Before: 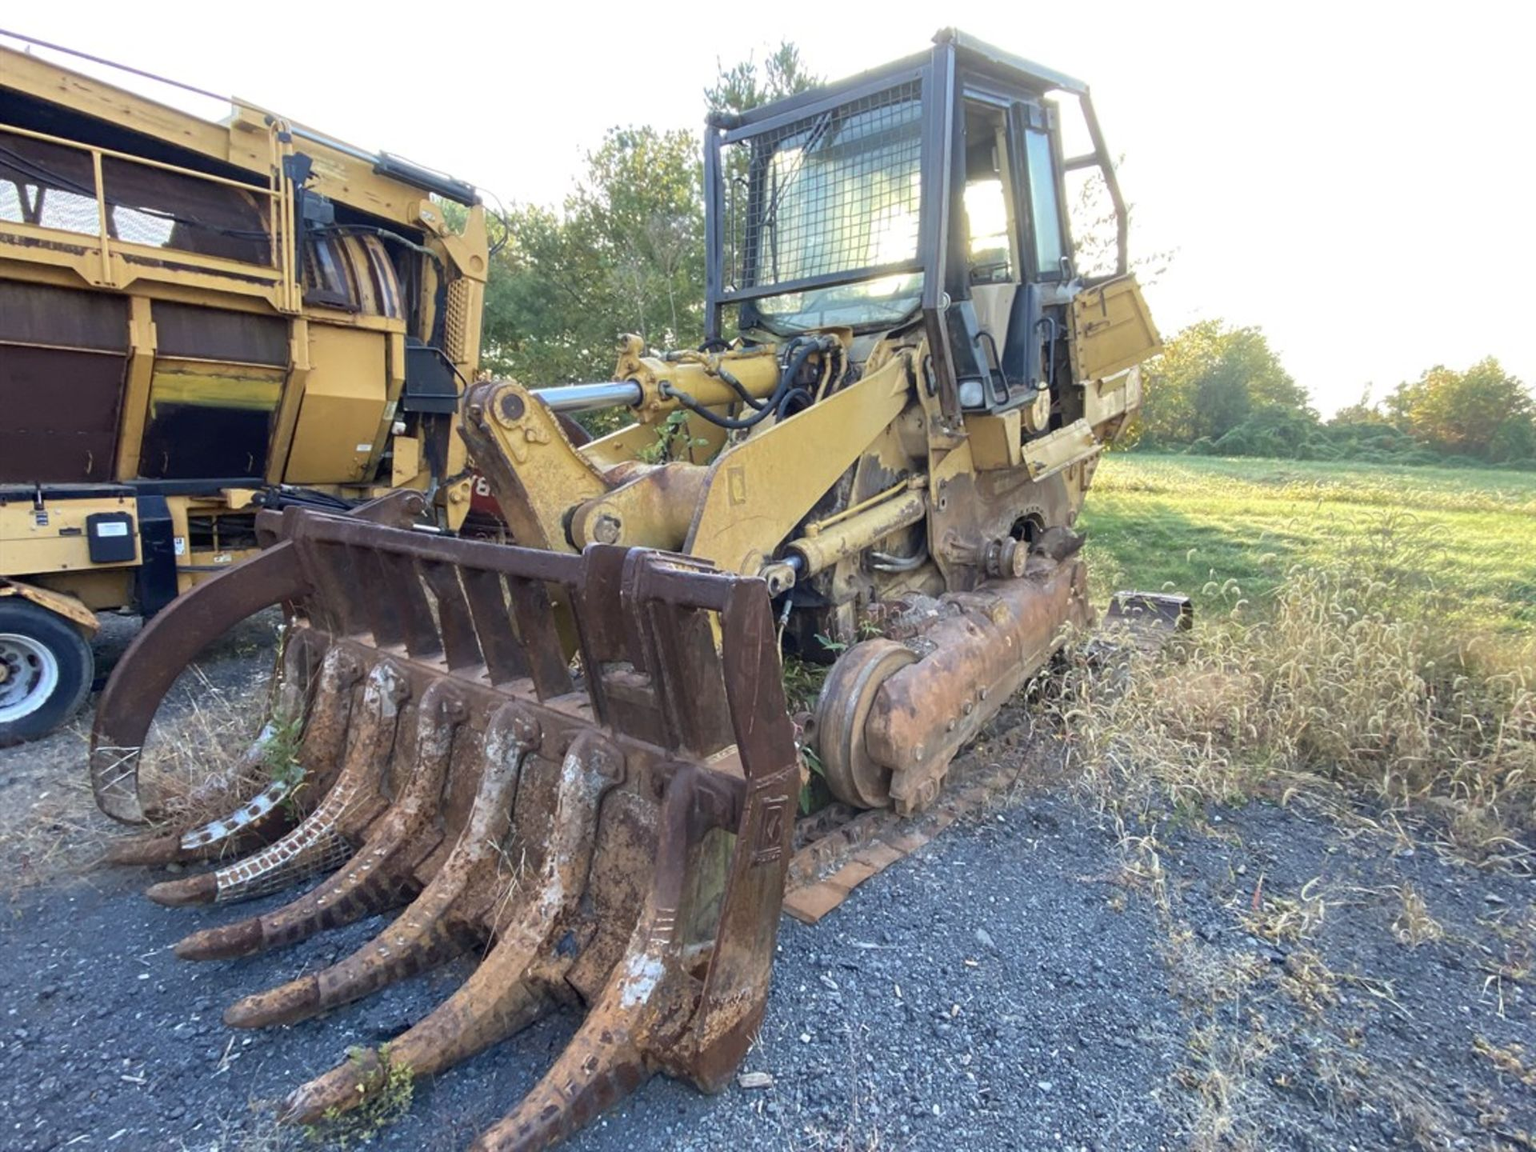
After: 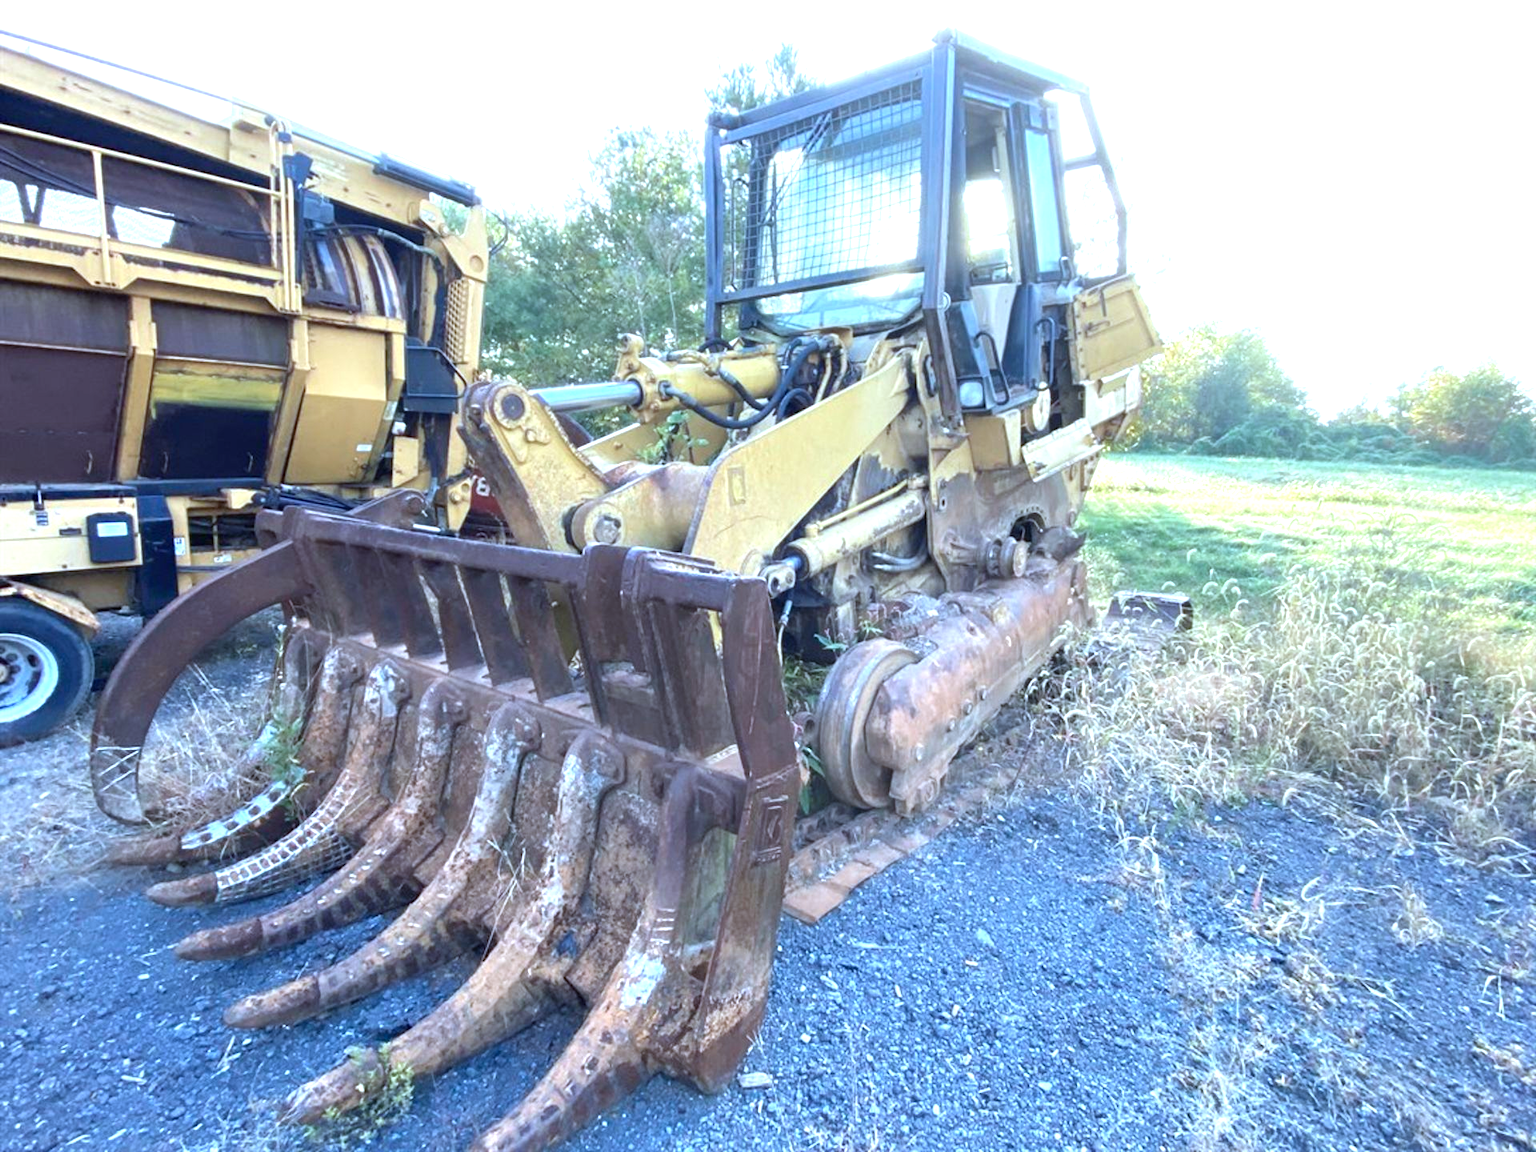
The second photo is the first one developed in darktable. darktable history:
exposure: black level correction 0, exposure 0.878 EV, compensate highlight preservation false
color calibration: illuminant custom, x 0.39, y 0.387, temperature 3829 K
